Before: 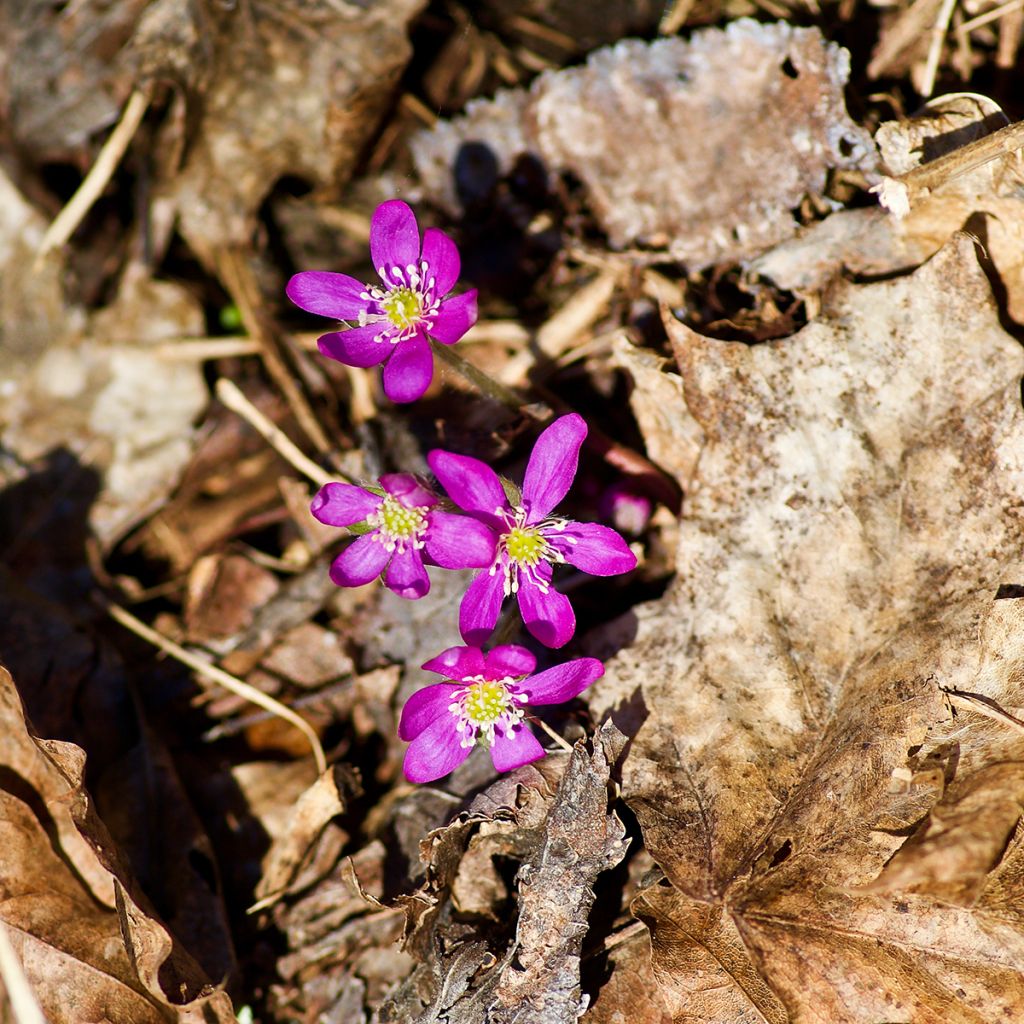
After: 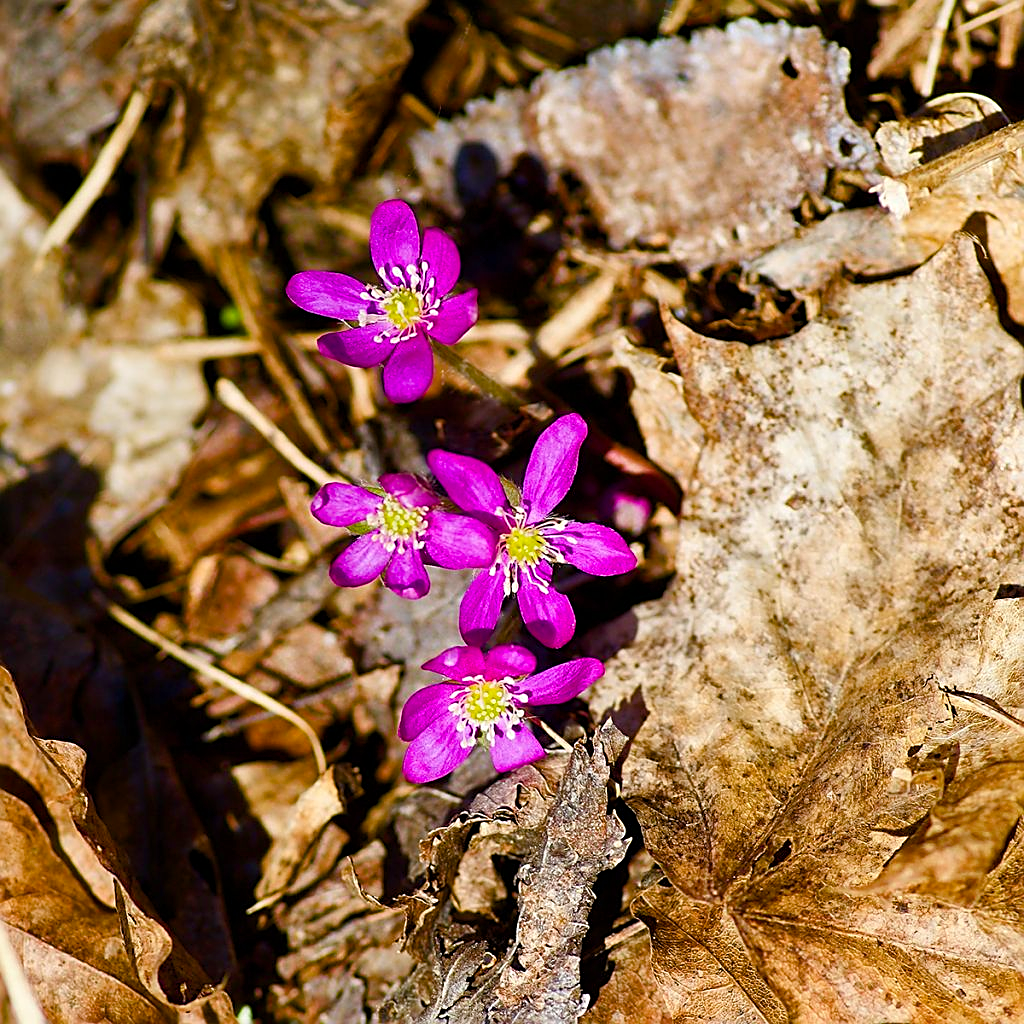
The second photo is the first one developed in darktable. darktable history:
sharpen: amount 0.598
color balance rgb: linear chroma grading › global chroma 9.69%, perceptual saturation grading › global saturation 20%, perceptual saturation grading › highlights -25.779%, perceptual saturation grading › shadows 23.905%, global vibrance 20%
